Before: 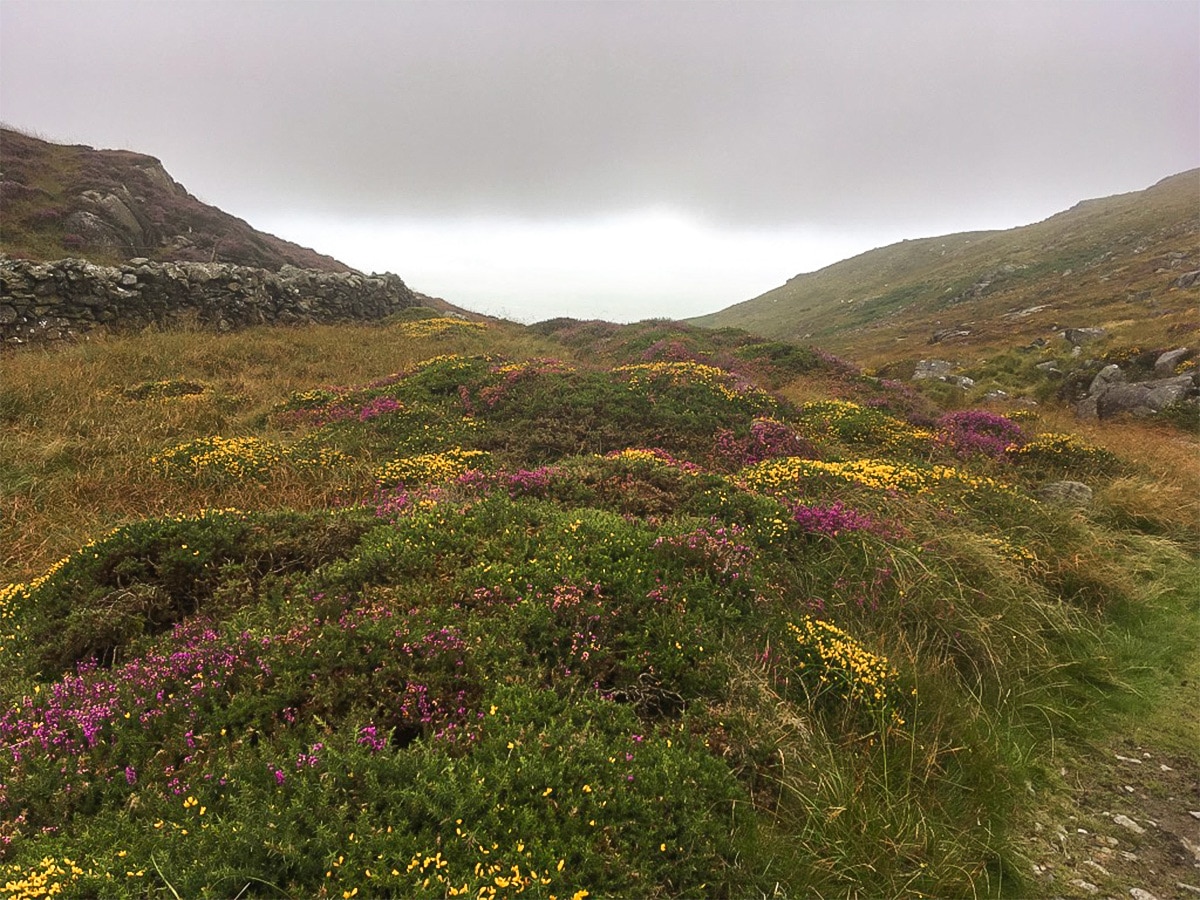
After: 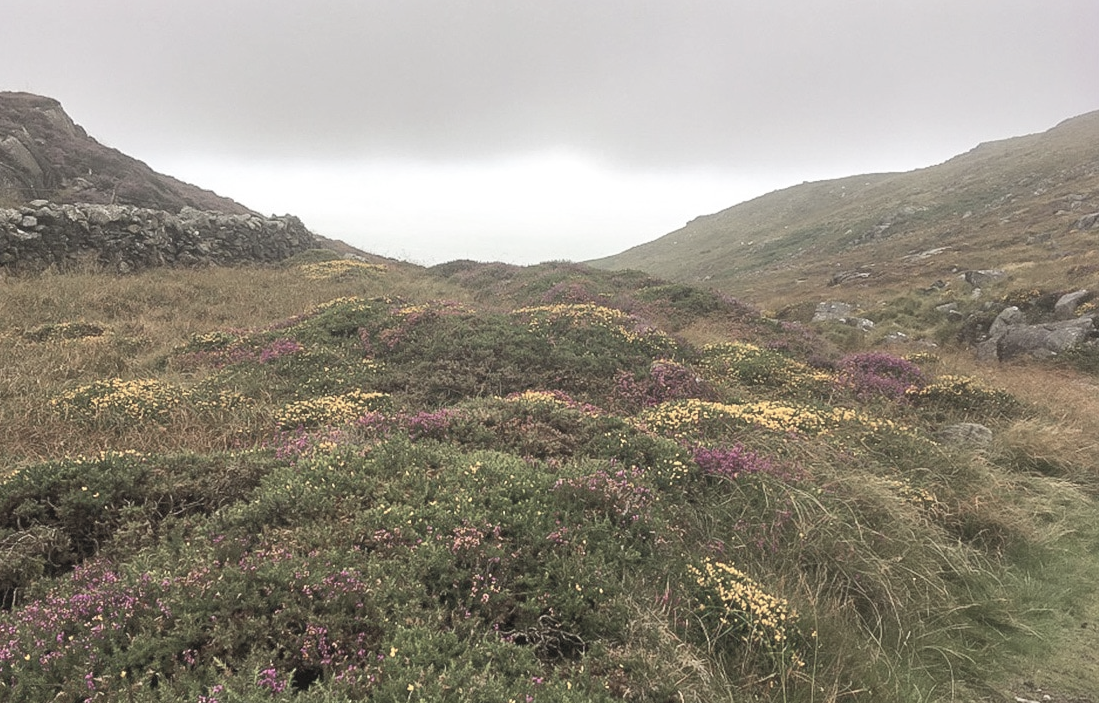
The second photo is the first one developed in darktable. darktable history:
crop: left 8.406%, top 6.555%, bottom 15.285%
contrast brightness saturation: brightness 0.187, saturation -0.487
